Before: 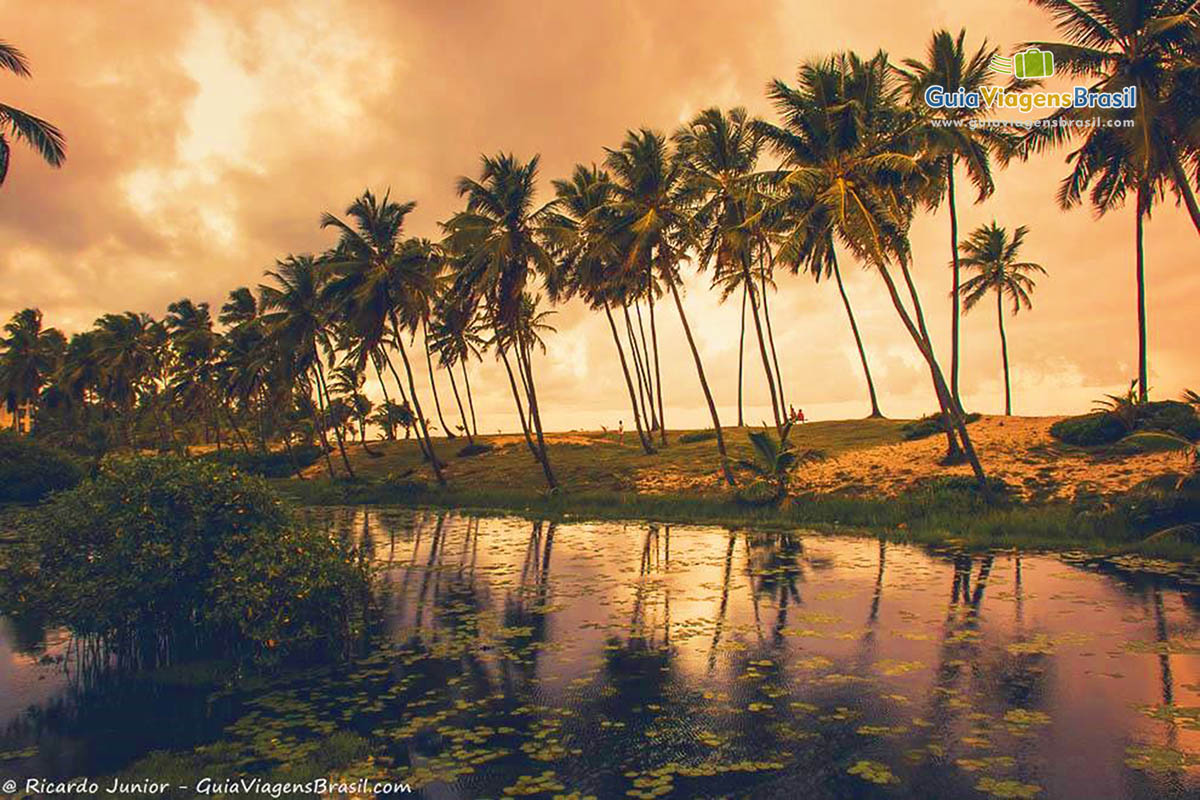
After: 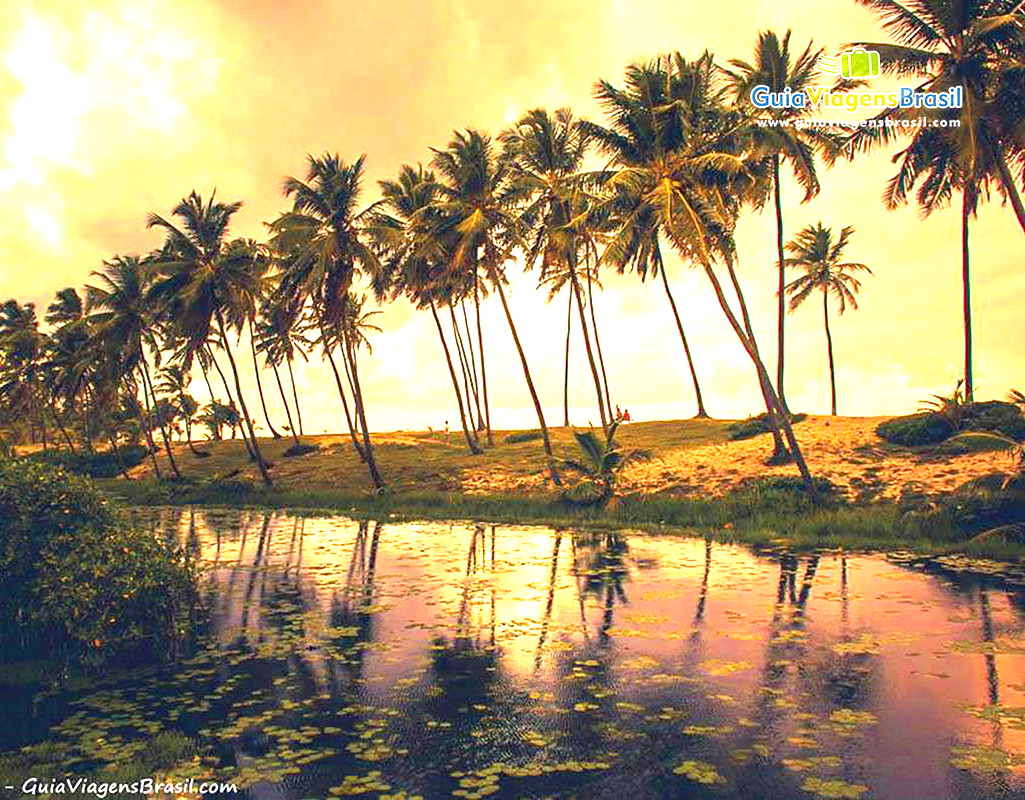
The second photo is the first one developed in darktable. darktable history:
crop and rotate: left 14.562%
haze removal: compatibility mode true, adaptive false
exposure: black level correction 0, exposure 0.499 EV, compensate highlight preservation false
tone equalizer: -8 EV -0.741 EV, -7 EV -0.74 EV, -6 EV -0.598 EV, -5 EV -0.378 EV, -3 EV 0.386 EV, -2 EV 0.6 EV, -1 EV 0.688 EV, +0 EV 0.749 EV
